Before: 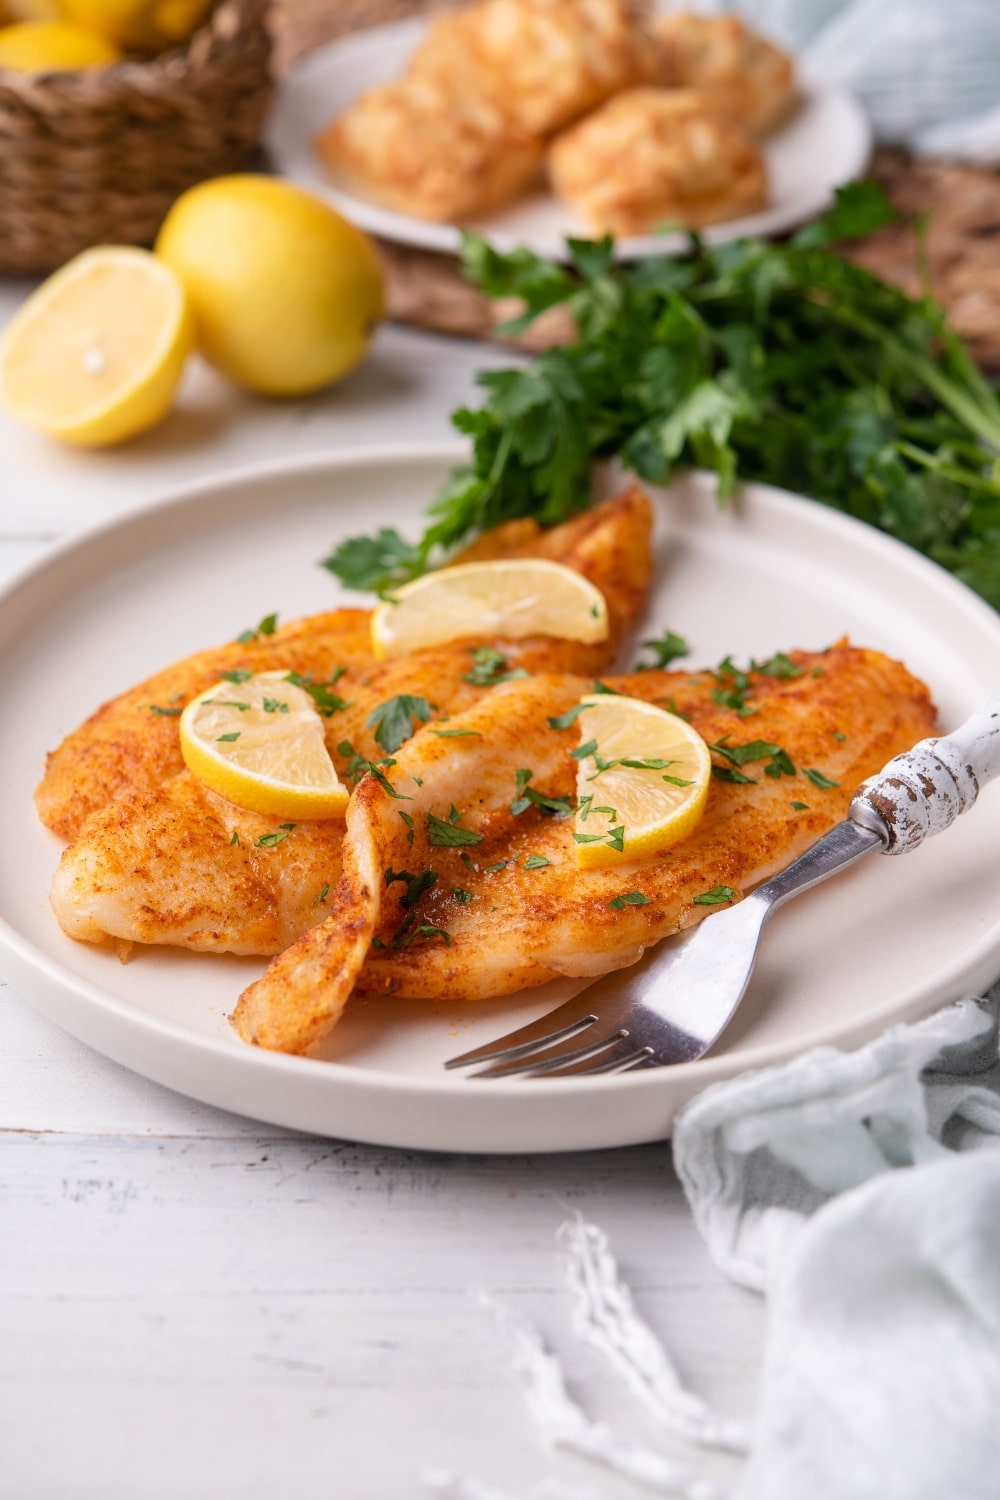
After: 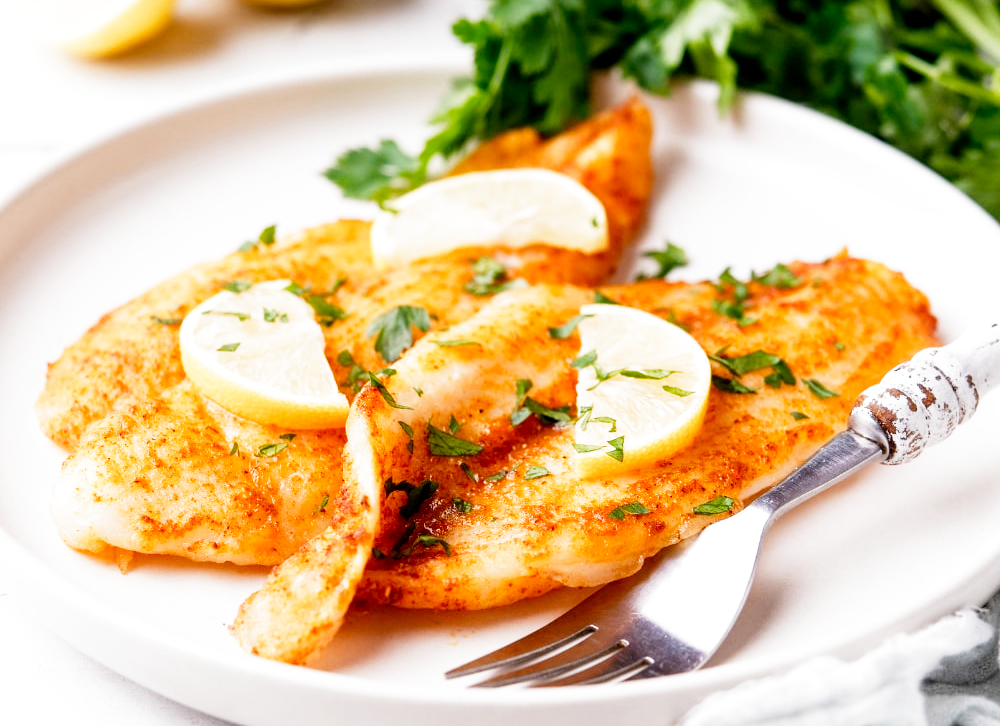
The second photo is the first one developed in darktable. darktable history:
crop and rotate: top 26.056%, bottom 25.543%
filmic rgb: middle gray luminance 10%, black relative exposure -8.61 EV, white relative exposure 3.3 EV, threshold 6 EV, target black luminance 0%, hardness 5.2, latitude 44.69%, contrast 1.302, highlights saturation mix 5%, shadows ↔ highlights balance 24.64%, add noise in highlights 0, preserve chrominance no, color science v3 (2019), use custom middle-gray values true, iterations of high-quality reconstruction 0, contrast in highlights soft, enable highlight reconstruction true
